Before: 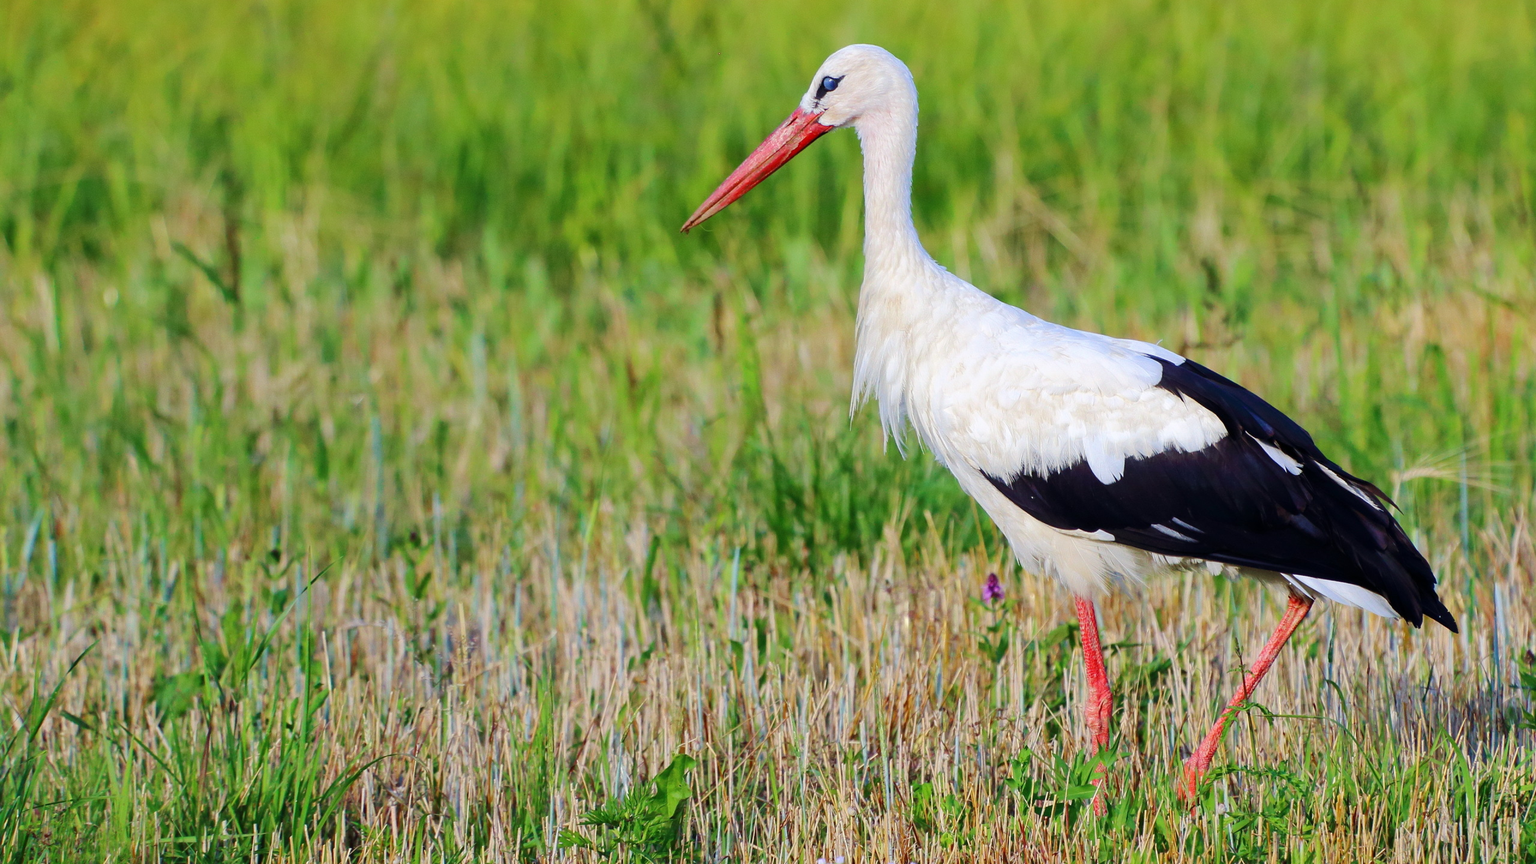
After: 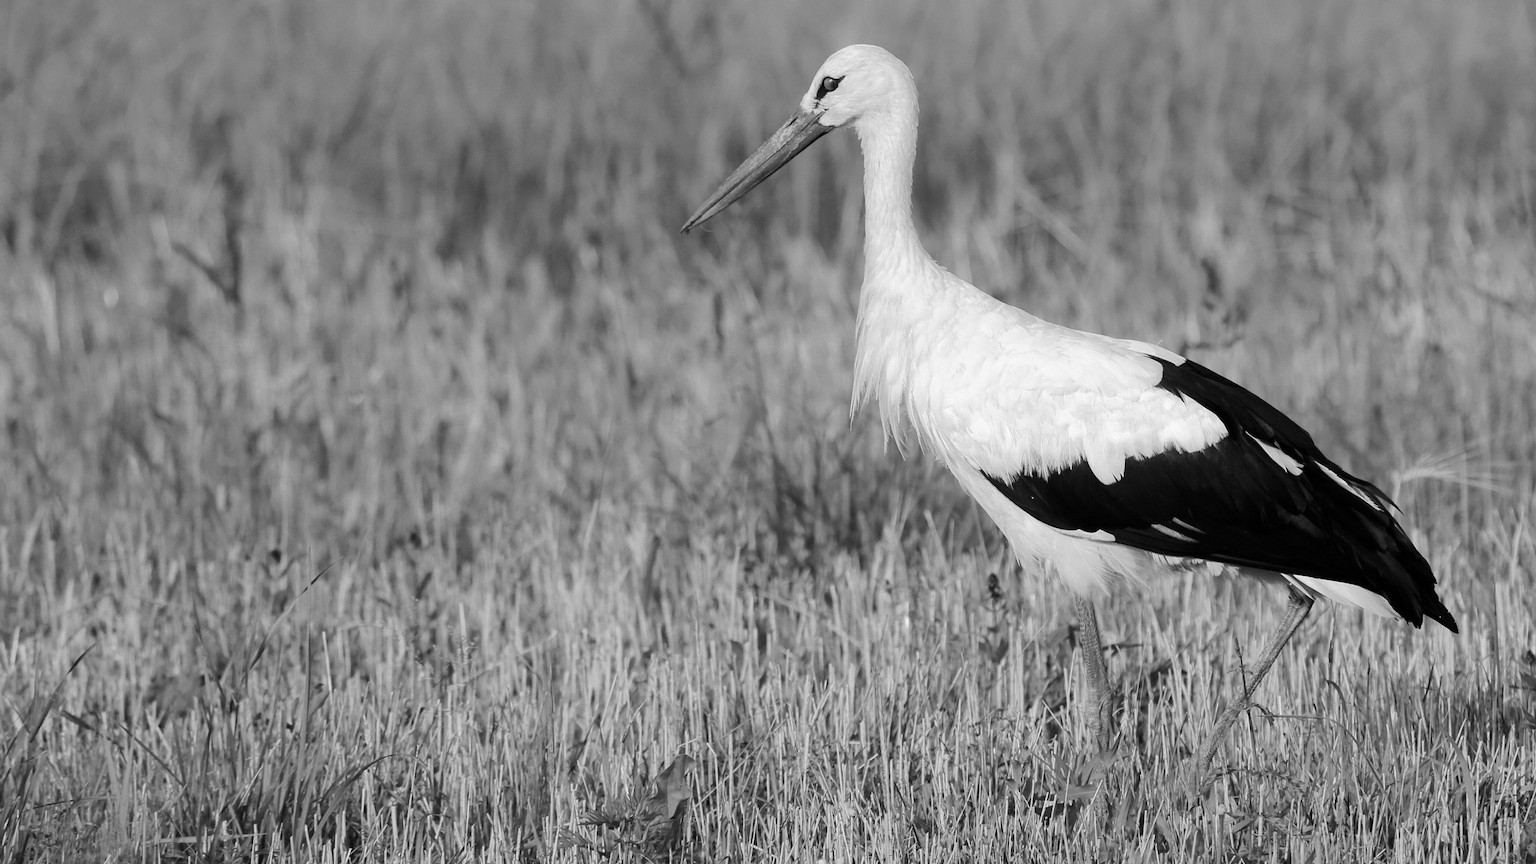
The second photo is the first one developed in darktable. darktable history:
monochrome: size 1
color balance rgb: perceptual saturation grading › global saturation 20%, perceptual saturation grading › highlights -25%, perceptual saturation grading › shadows 50%
velvia: strength 45%
